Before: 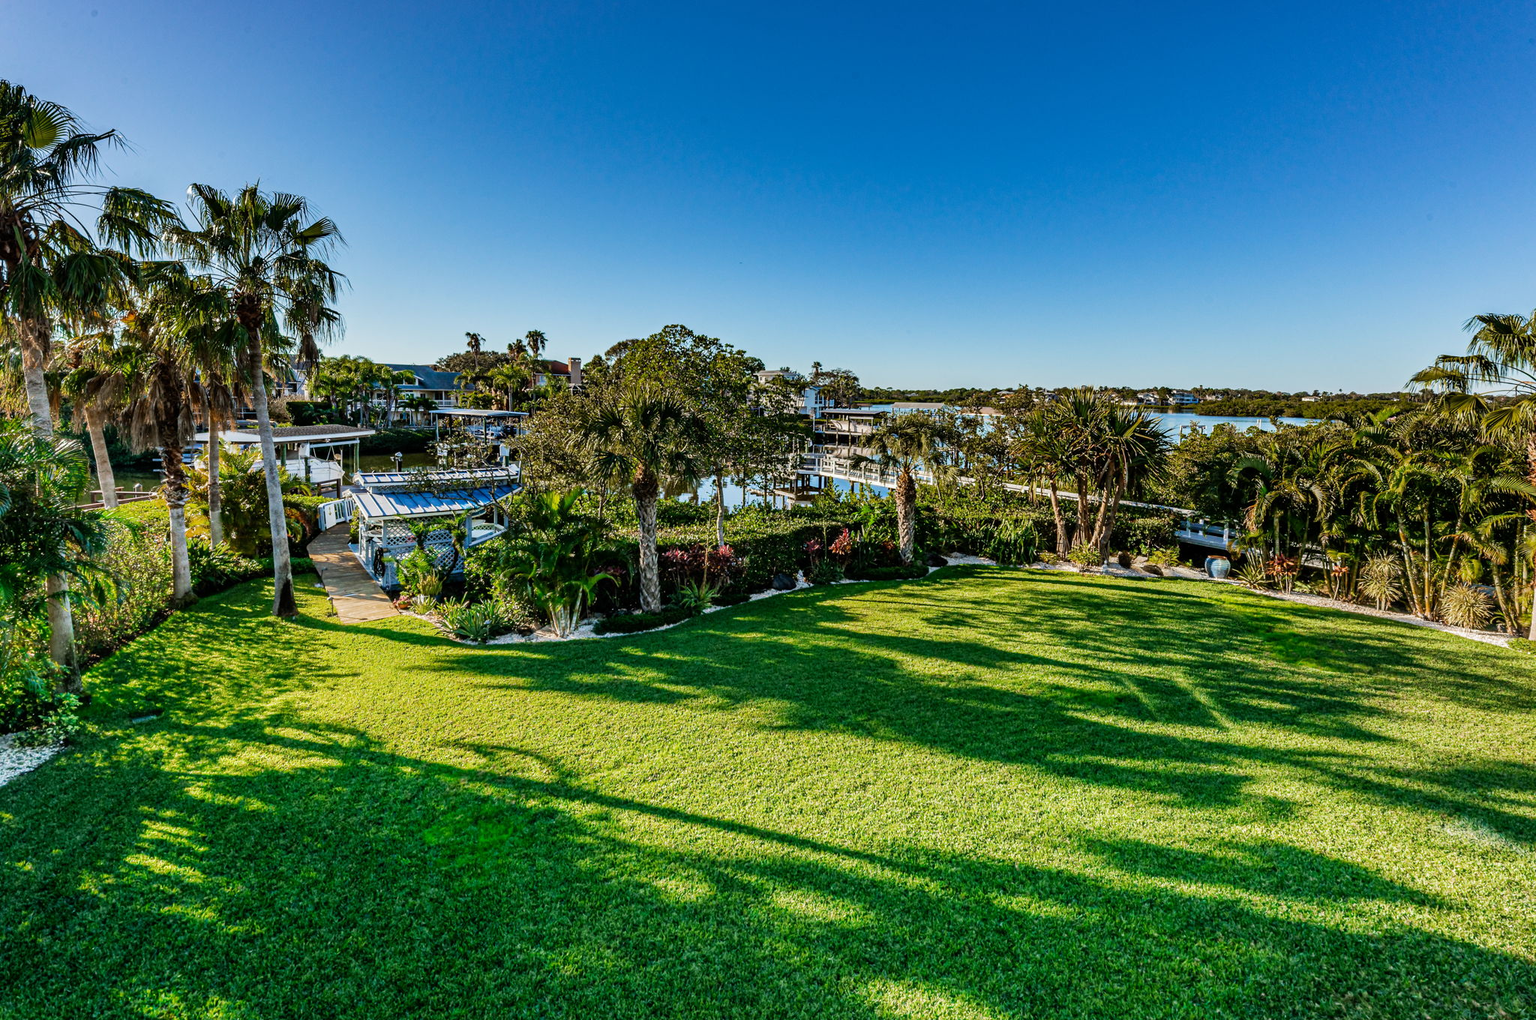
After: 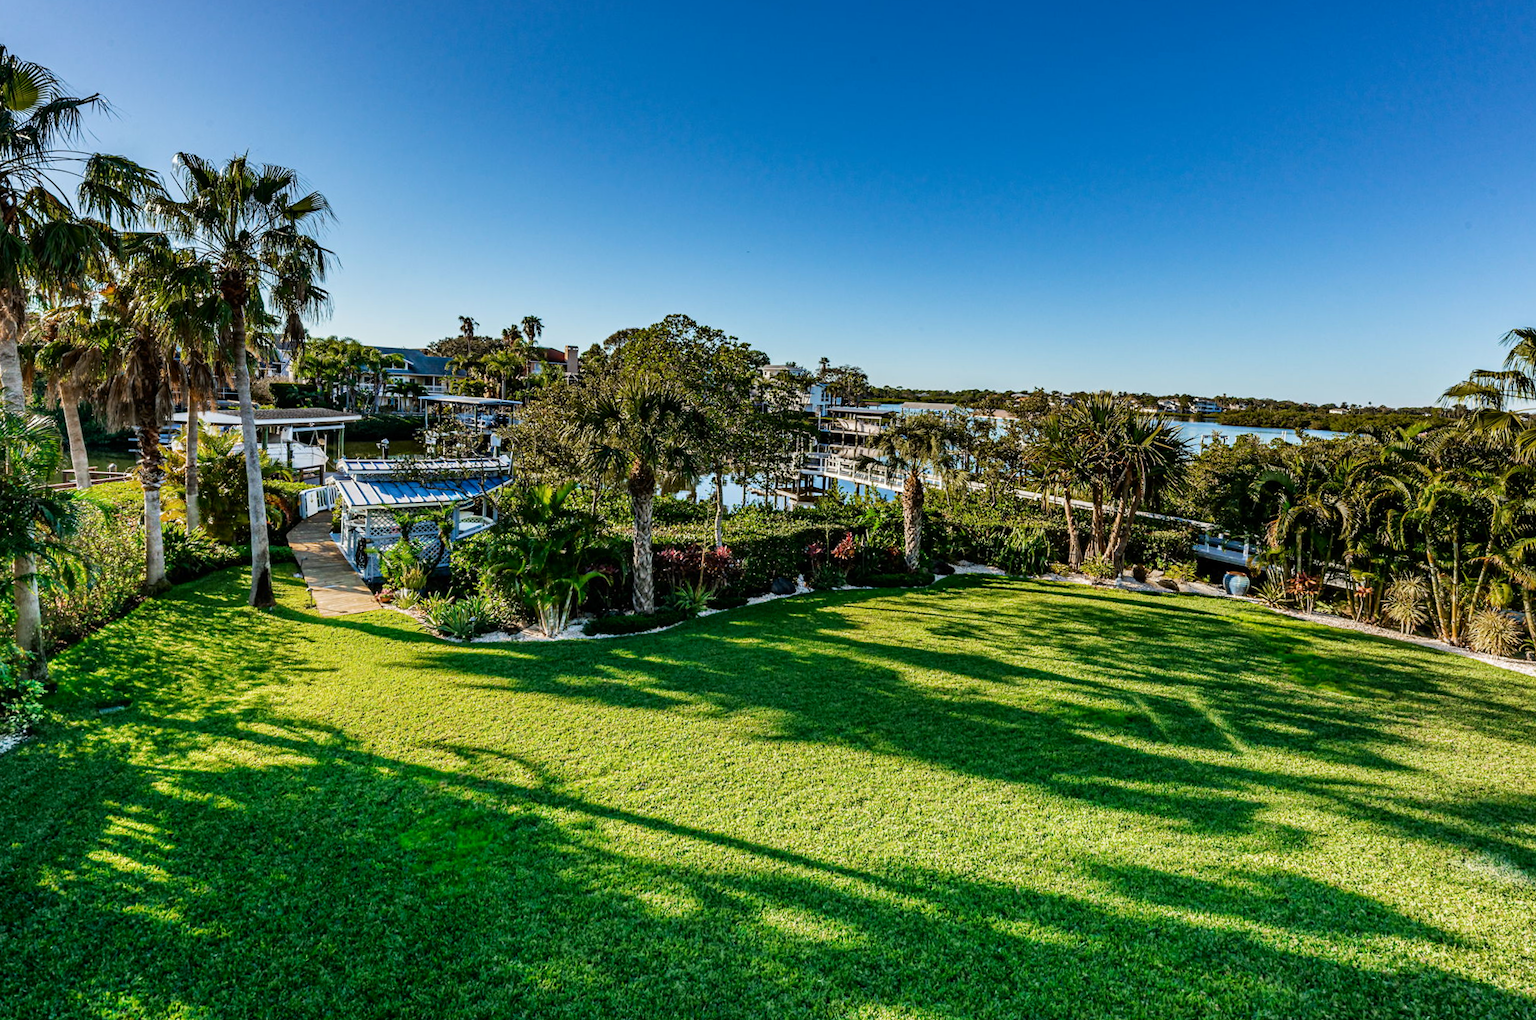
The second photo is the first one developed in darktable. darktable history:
crop and rotate: angle -1.68°
shadows and highlights: shadows -30.53, highlights 30.17
